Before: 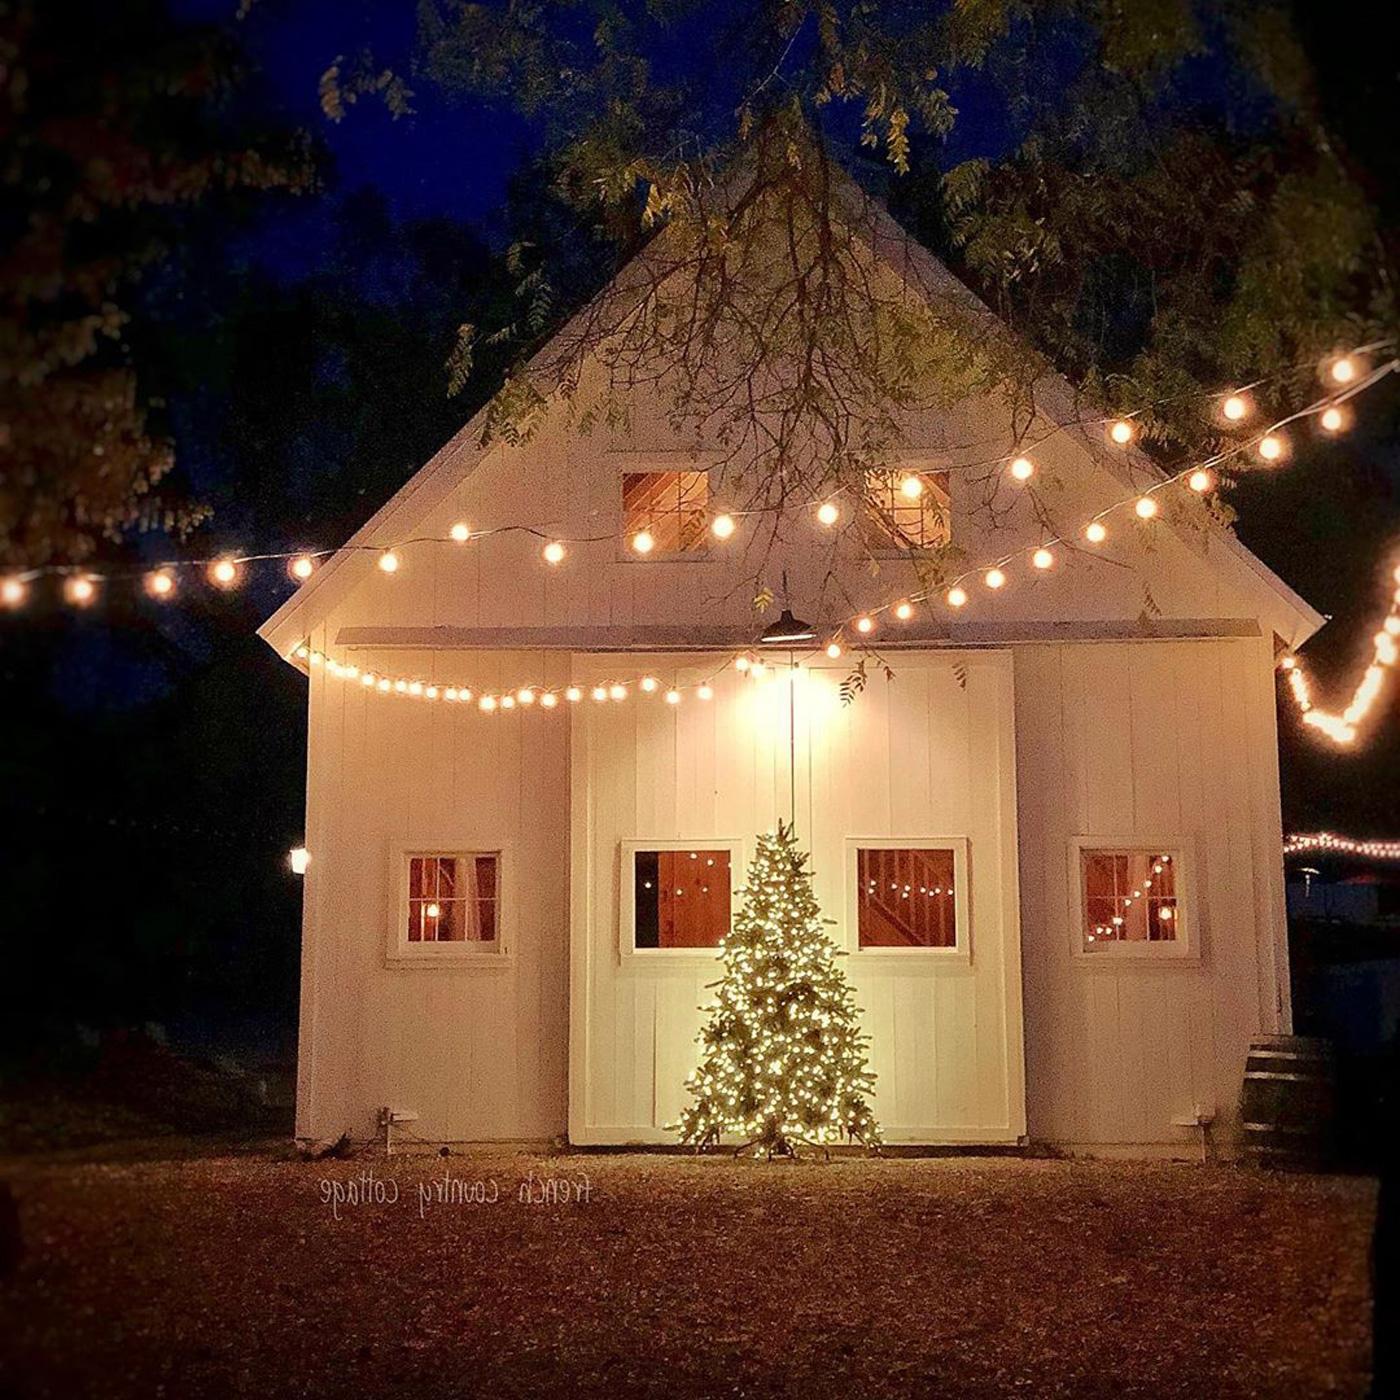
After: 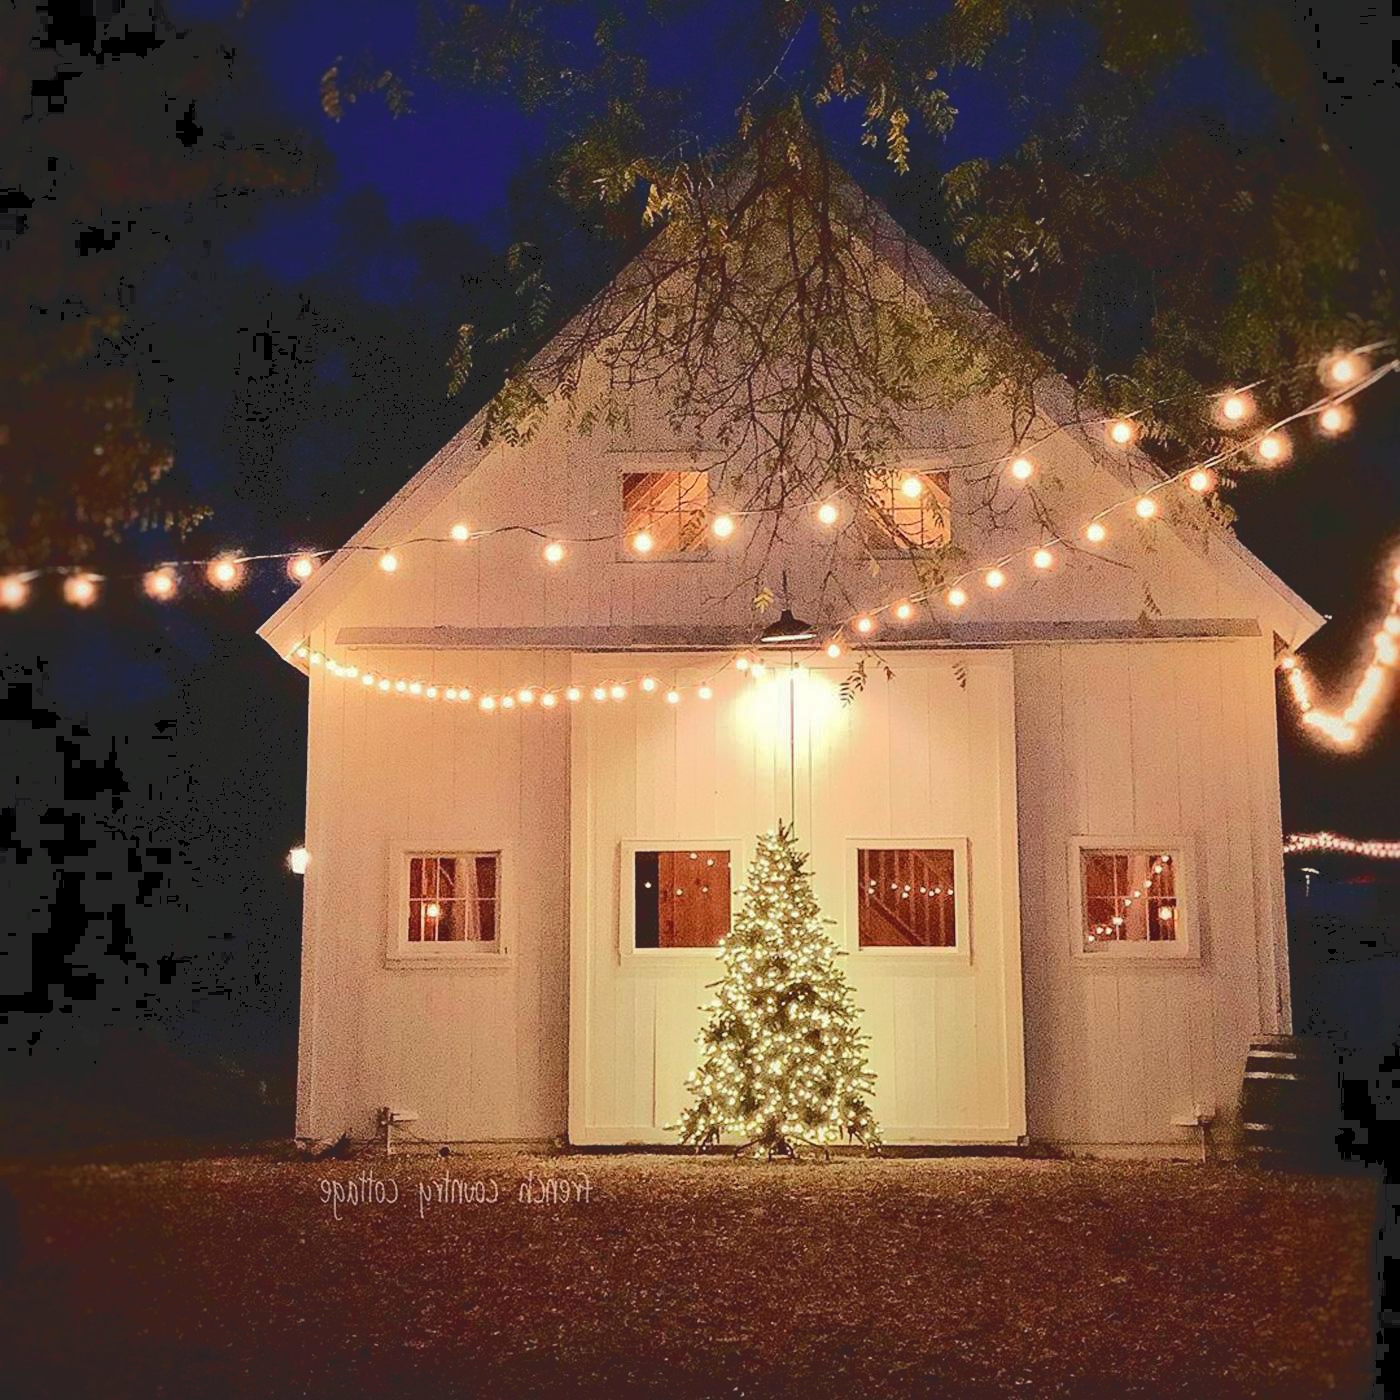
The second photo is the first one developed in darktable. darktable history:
tone curve: curves: ch0 [(0, 0) (0.003, 0.145) (0.011, 0.148) (0.025, 0.15) (0.044, 0.159) (0.069, 0.16) (0.1, 0.164) (0.136, 0.182) (0.177, 0.213) (0.224, 0.247) (0.277, 0.298) (0.335, 0.37) (0.399, 0.456) (0.468, 0.552) (0.543, 0.641) (0.623, 0.713) (0.709, 0.768) (0.801, 0.825) (0.898, 0.868) (1, 1)], color space Lab, independent channels, preserve colors none
